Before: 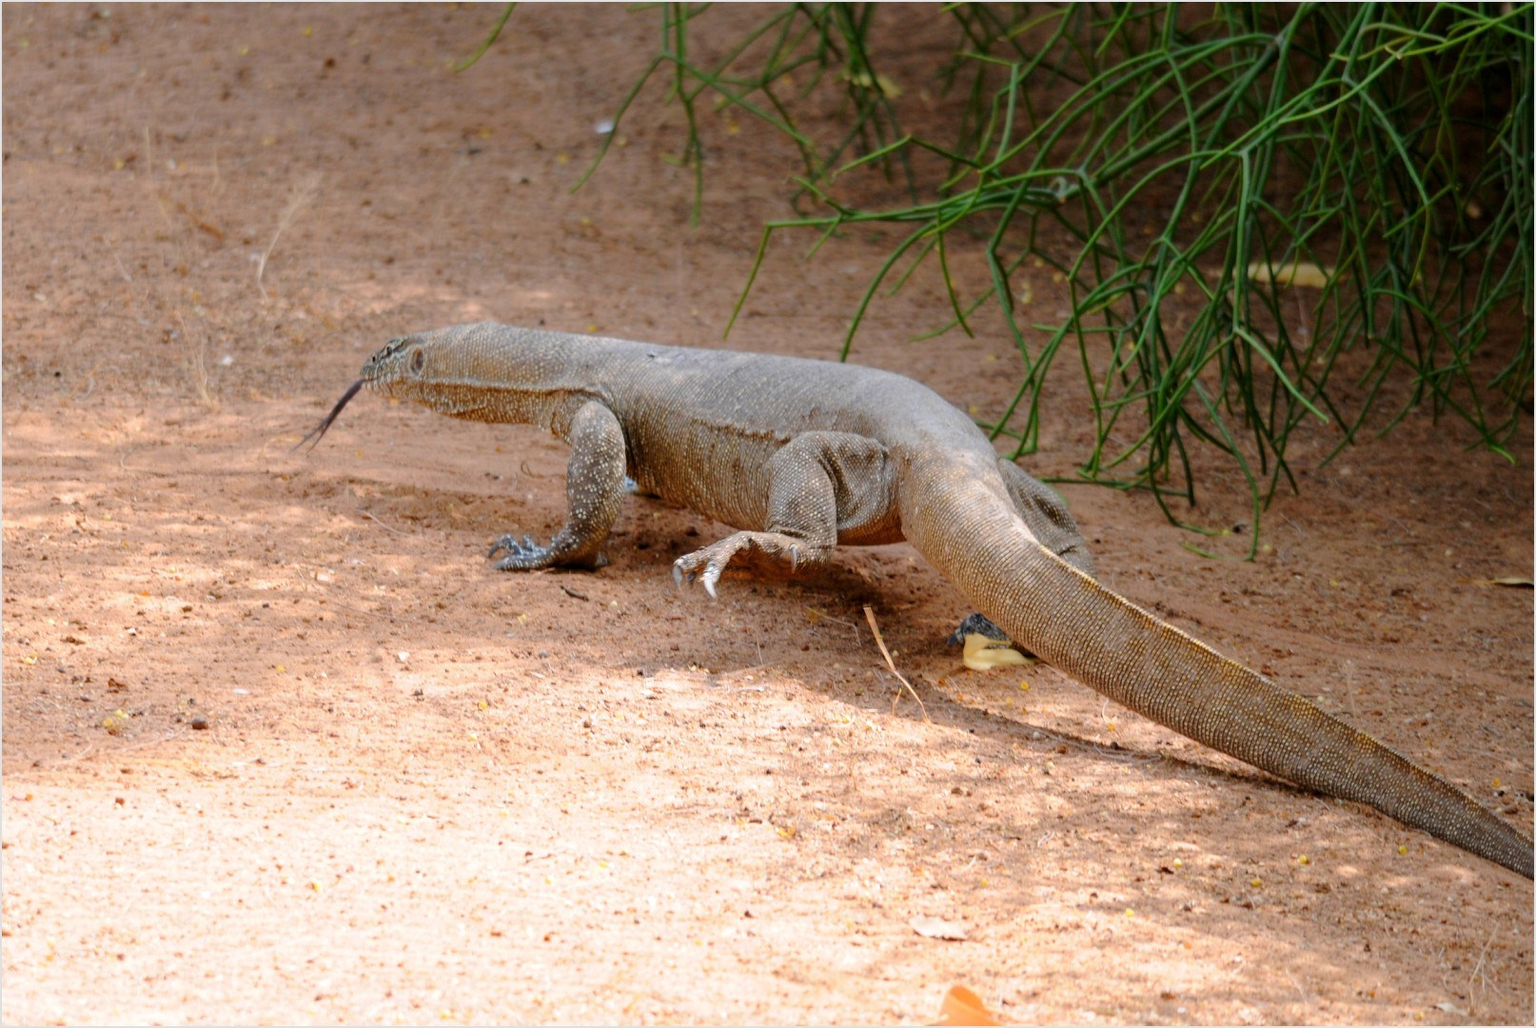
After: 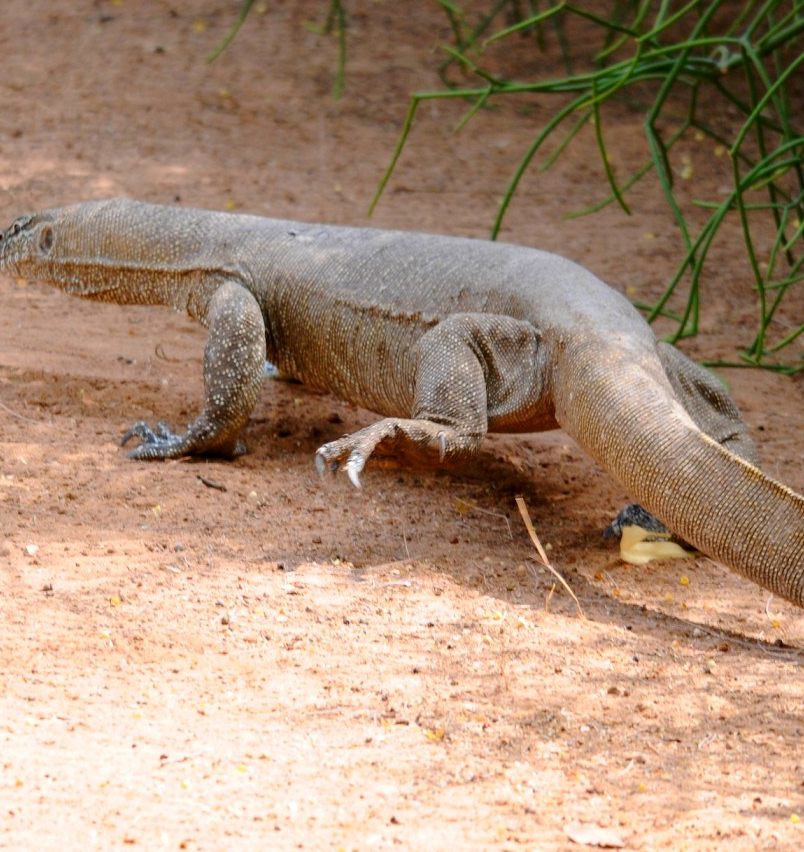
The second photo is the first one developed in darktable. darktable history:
contrast brightness saturation: contrast 0.077, saturation 0.025
crop and rotate: angle 0.023°, left 24.294%, top 13.029%, right 25.85%, bottom 8.01%
